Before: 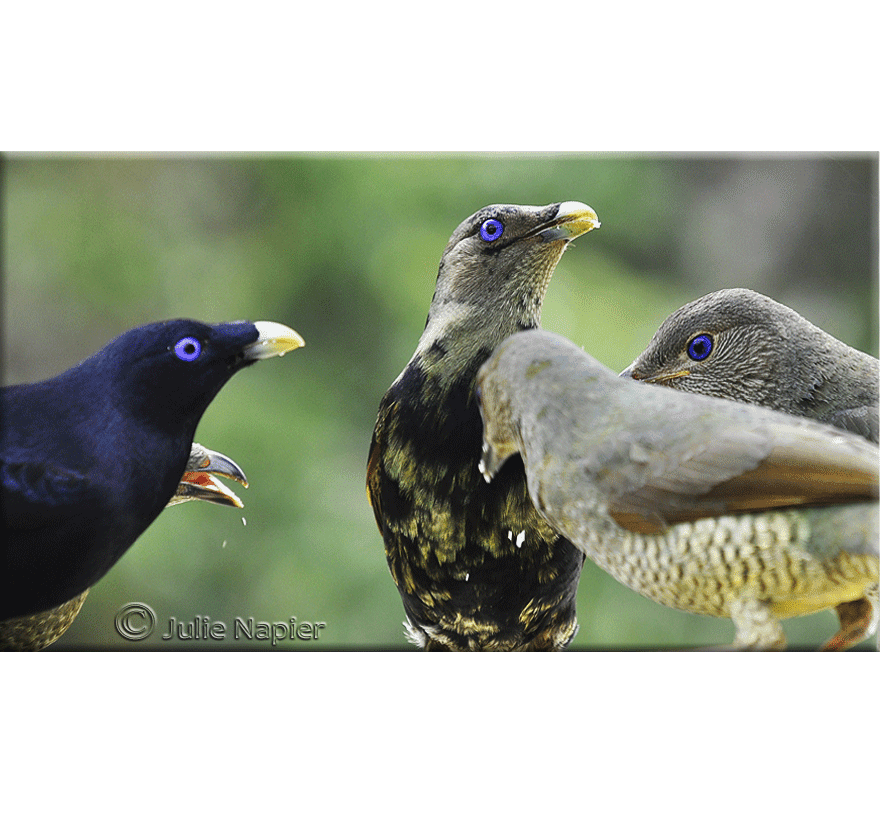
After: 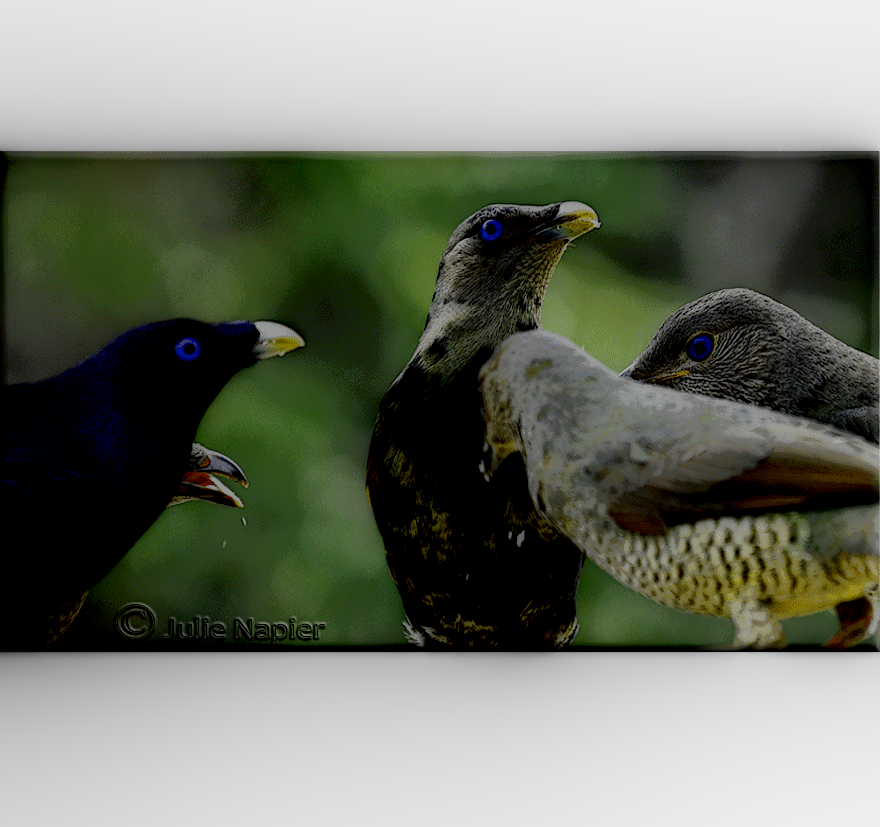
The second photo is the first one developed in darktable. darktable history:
local contrast: highlights 5%, shadows 207%, detail 164%, midtone range 0.003
